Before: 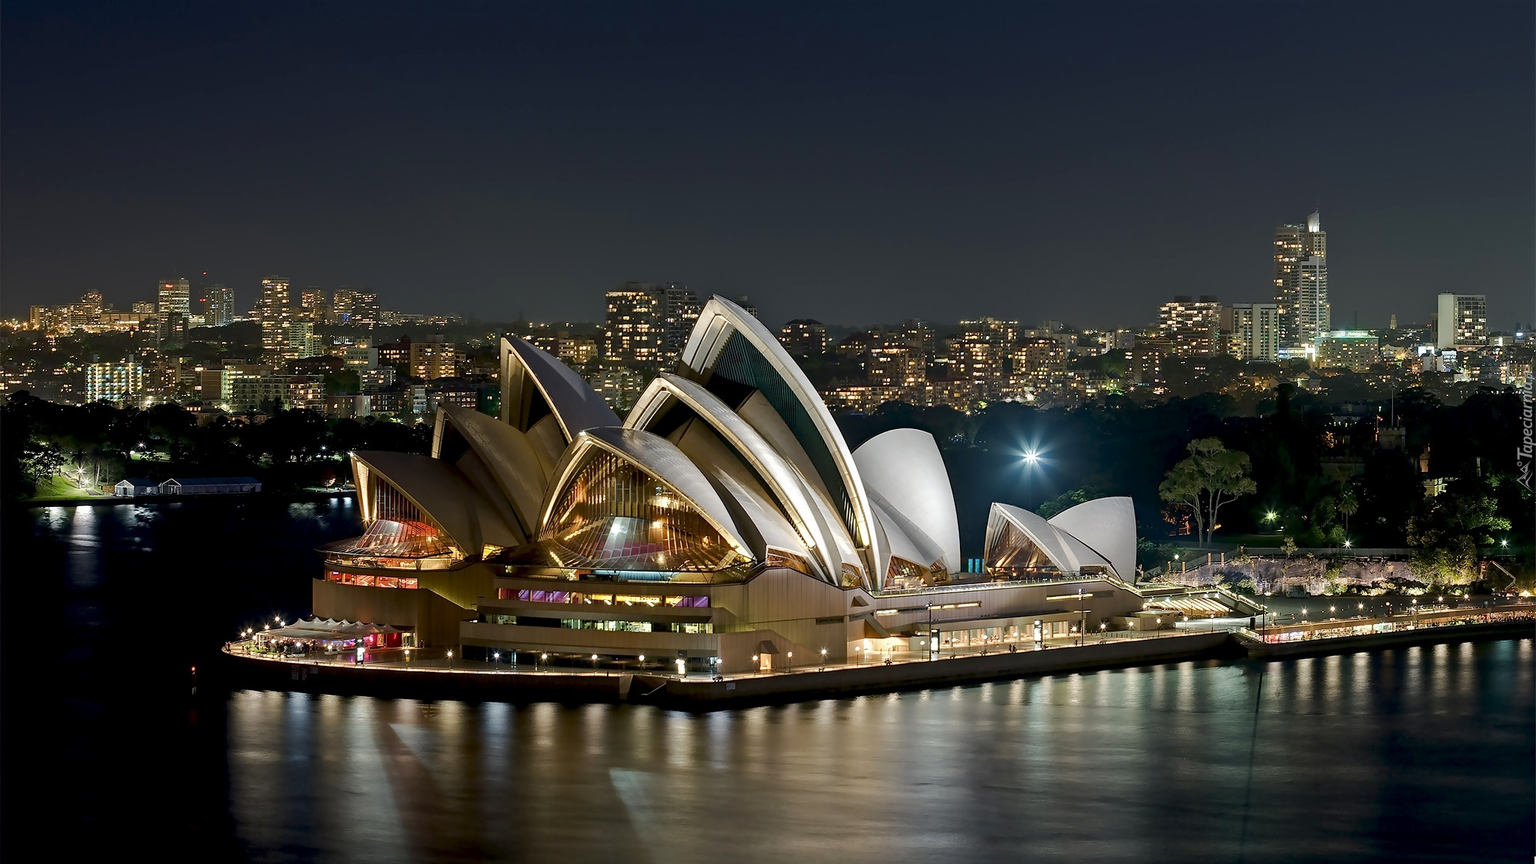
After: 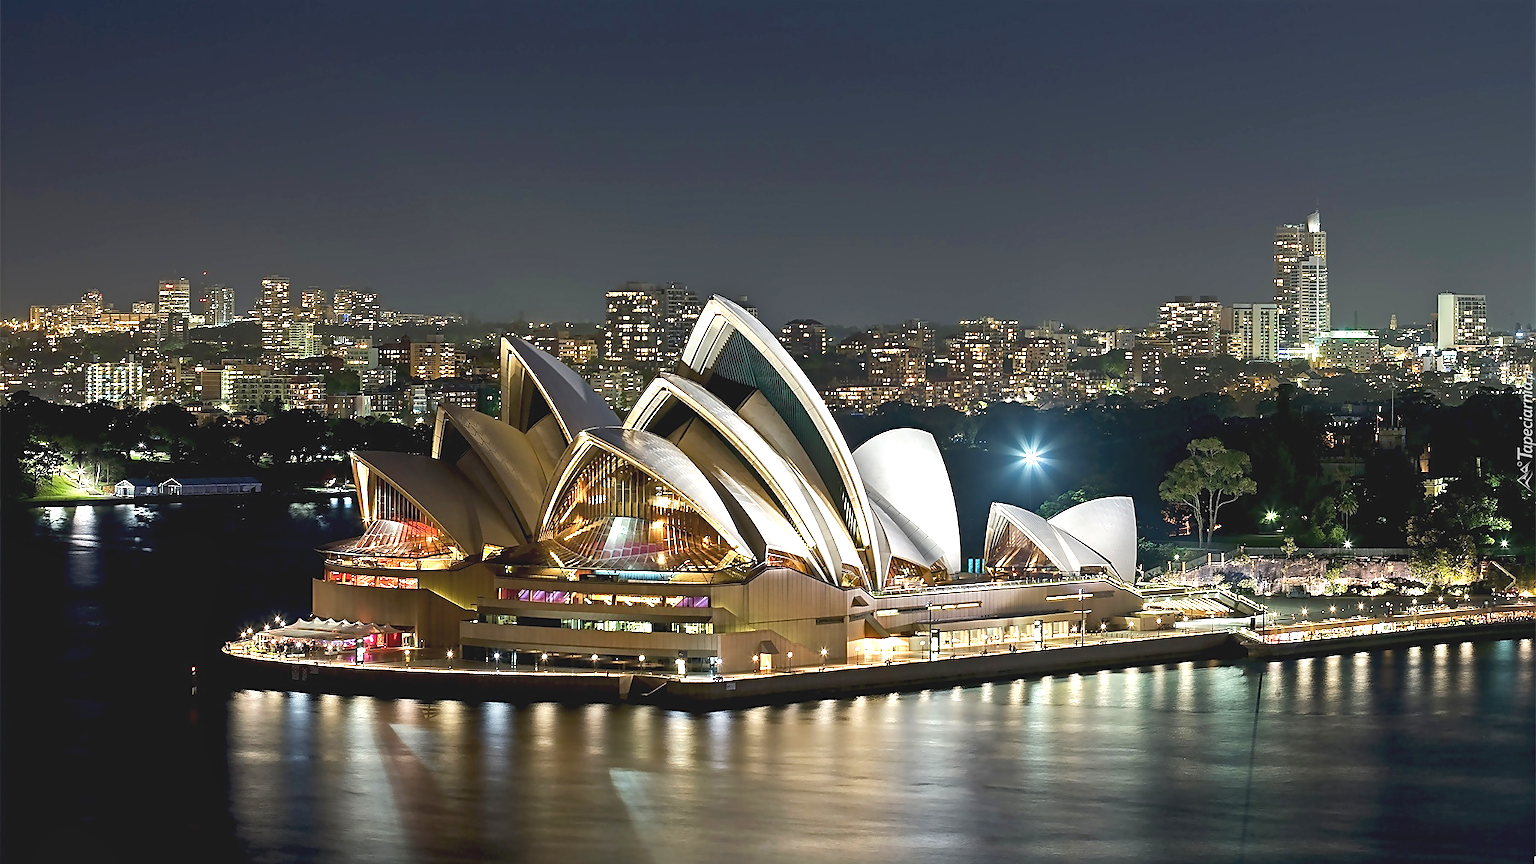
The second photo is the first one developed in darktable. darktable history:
sharpen: on, module defaults
exposure: black level correction -0.005, exposure 1.007 EV, compensate highlight preservation false
shadows and highlights: shadows 24.59, highlights -78.13, soften with gaussian
